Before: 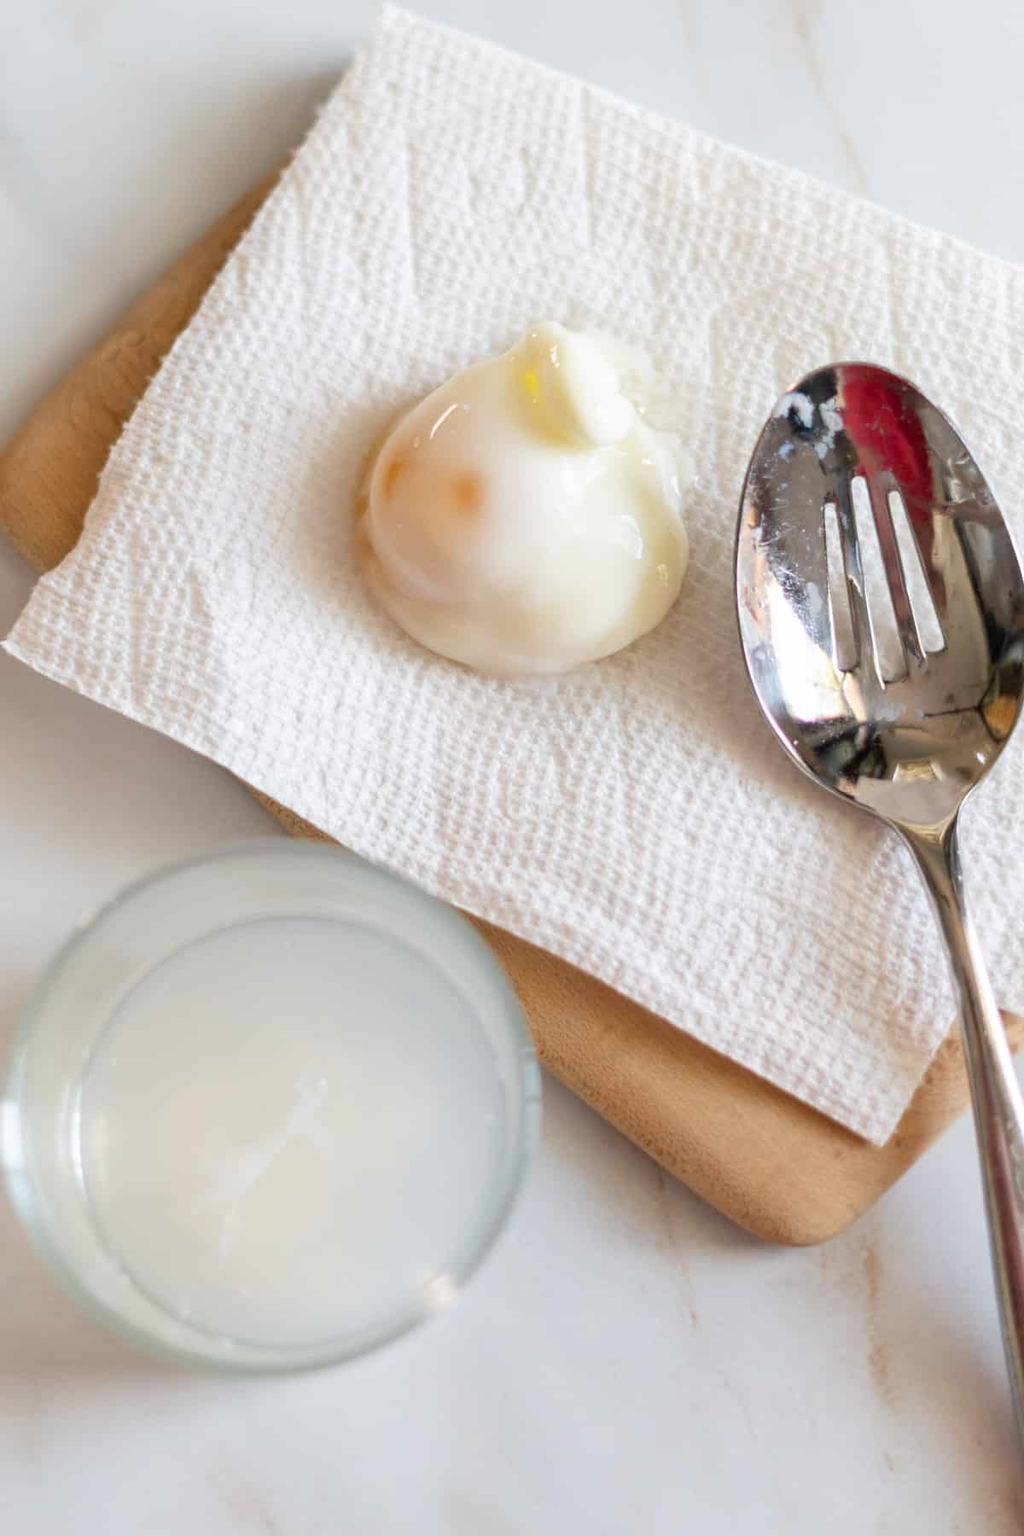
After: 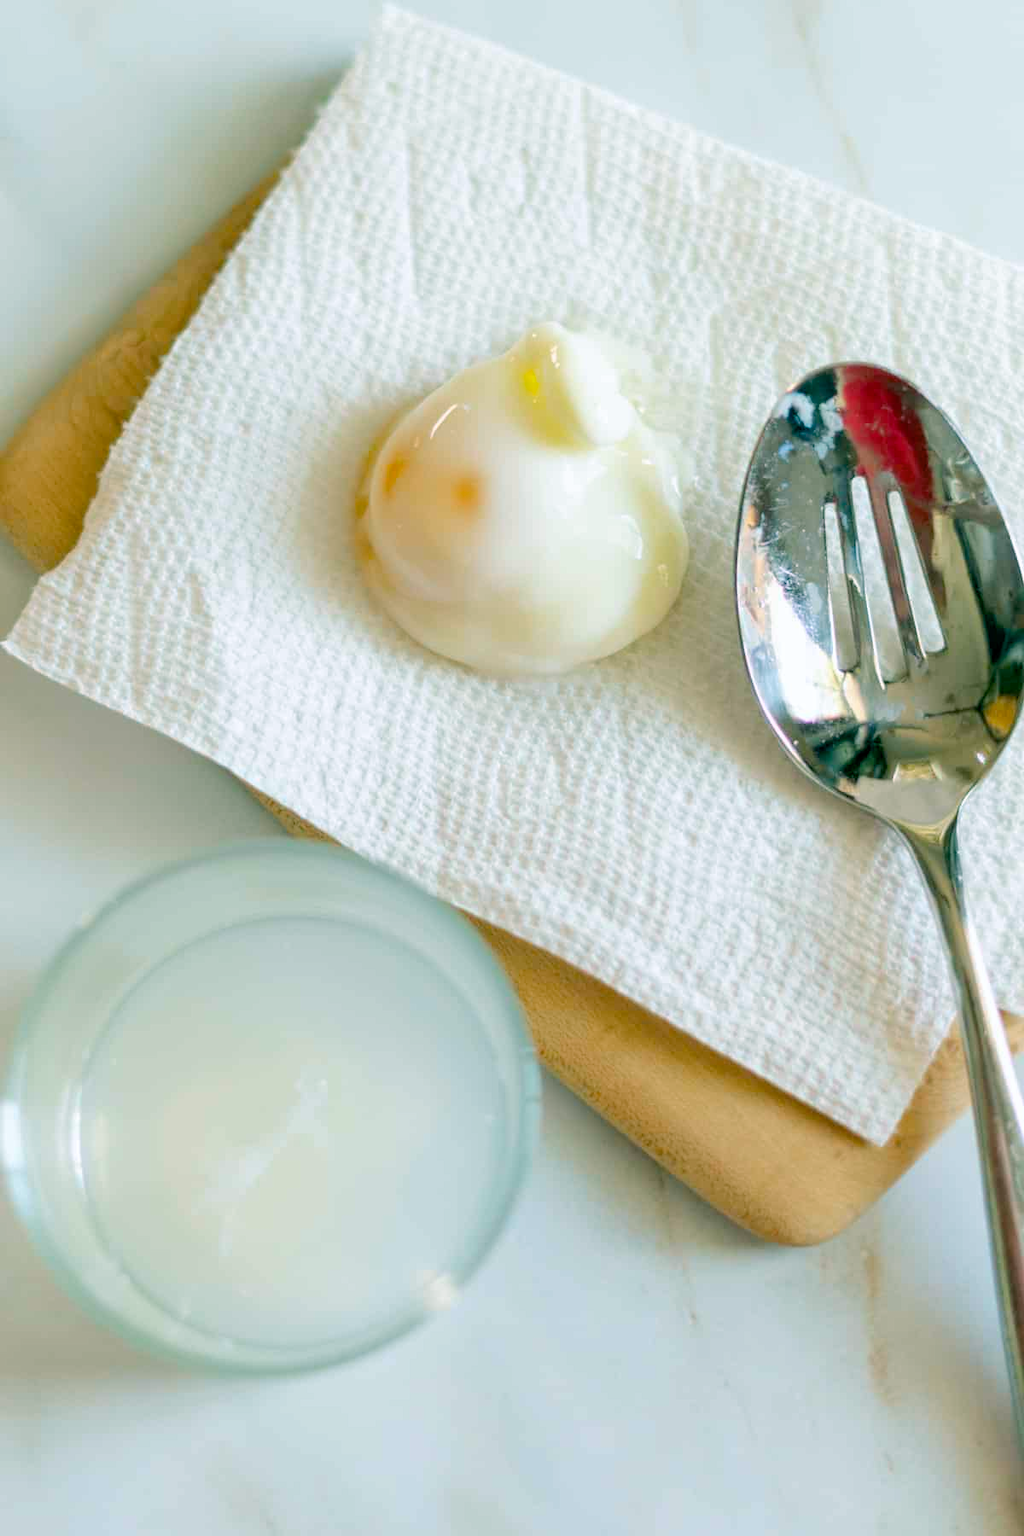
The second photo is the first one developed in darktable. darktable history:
color balance rgb: power › chroma 2.142%, power › hue 168.63°, global offset › luminance -0.335%, global offset › chroma 0.106%, global offset › hue 164.22°, perceptual saturation grading › global saturation 25.344%, perceptual brilliance grading › mid-tones 9.971%, perceptual brilliance grading › shadows 14.741%, global vibrance 14.405%
